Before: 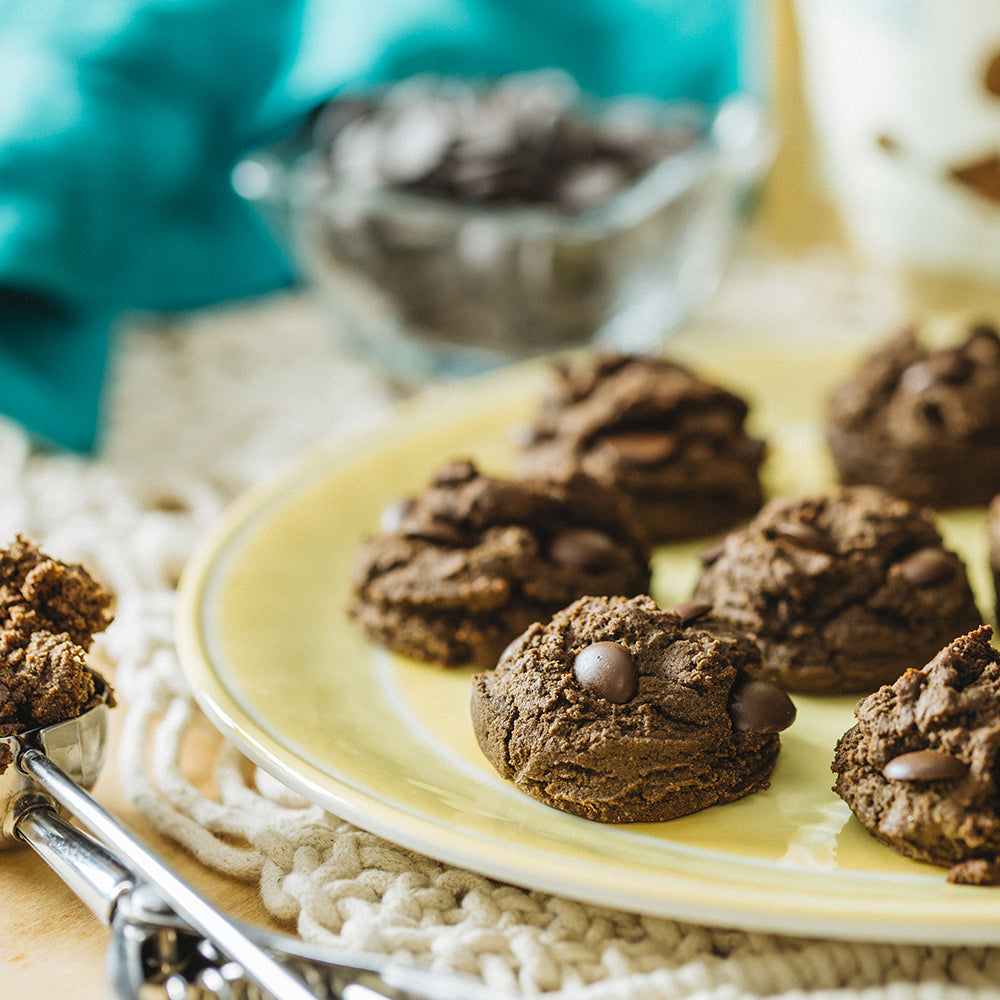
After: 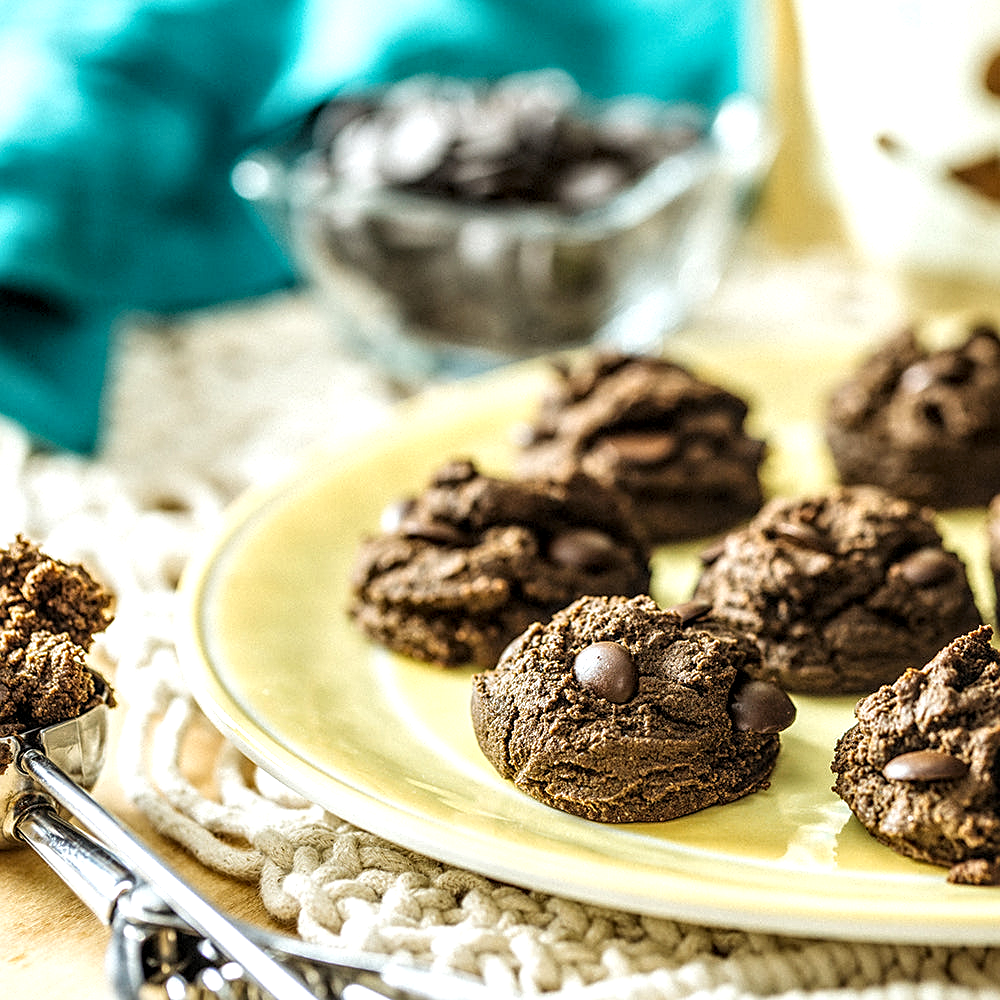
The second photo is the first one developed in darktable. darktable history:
local contrast: detail 150%
sharpen: on, module defaults
tone equalizer: -8 EV -0.384 EV, -7 EV -0.428 EV, -6 EV -0.345 EV, -5 EV -0.246 EV, -3 EV 0.201 EV, -2 EV 0.333 EV, -1 EV 0.407 EV, +0 EV 0.43 EV
